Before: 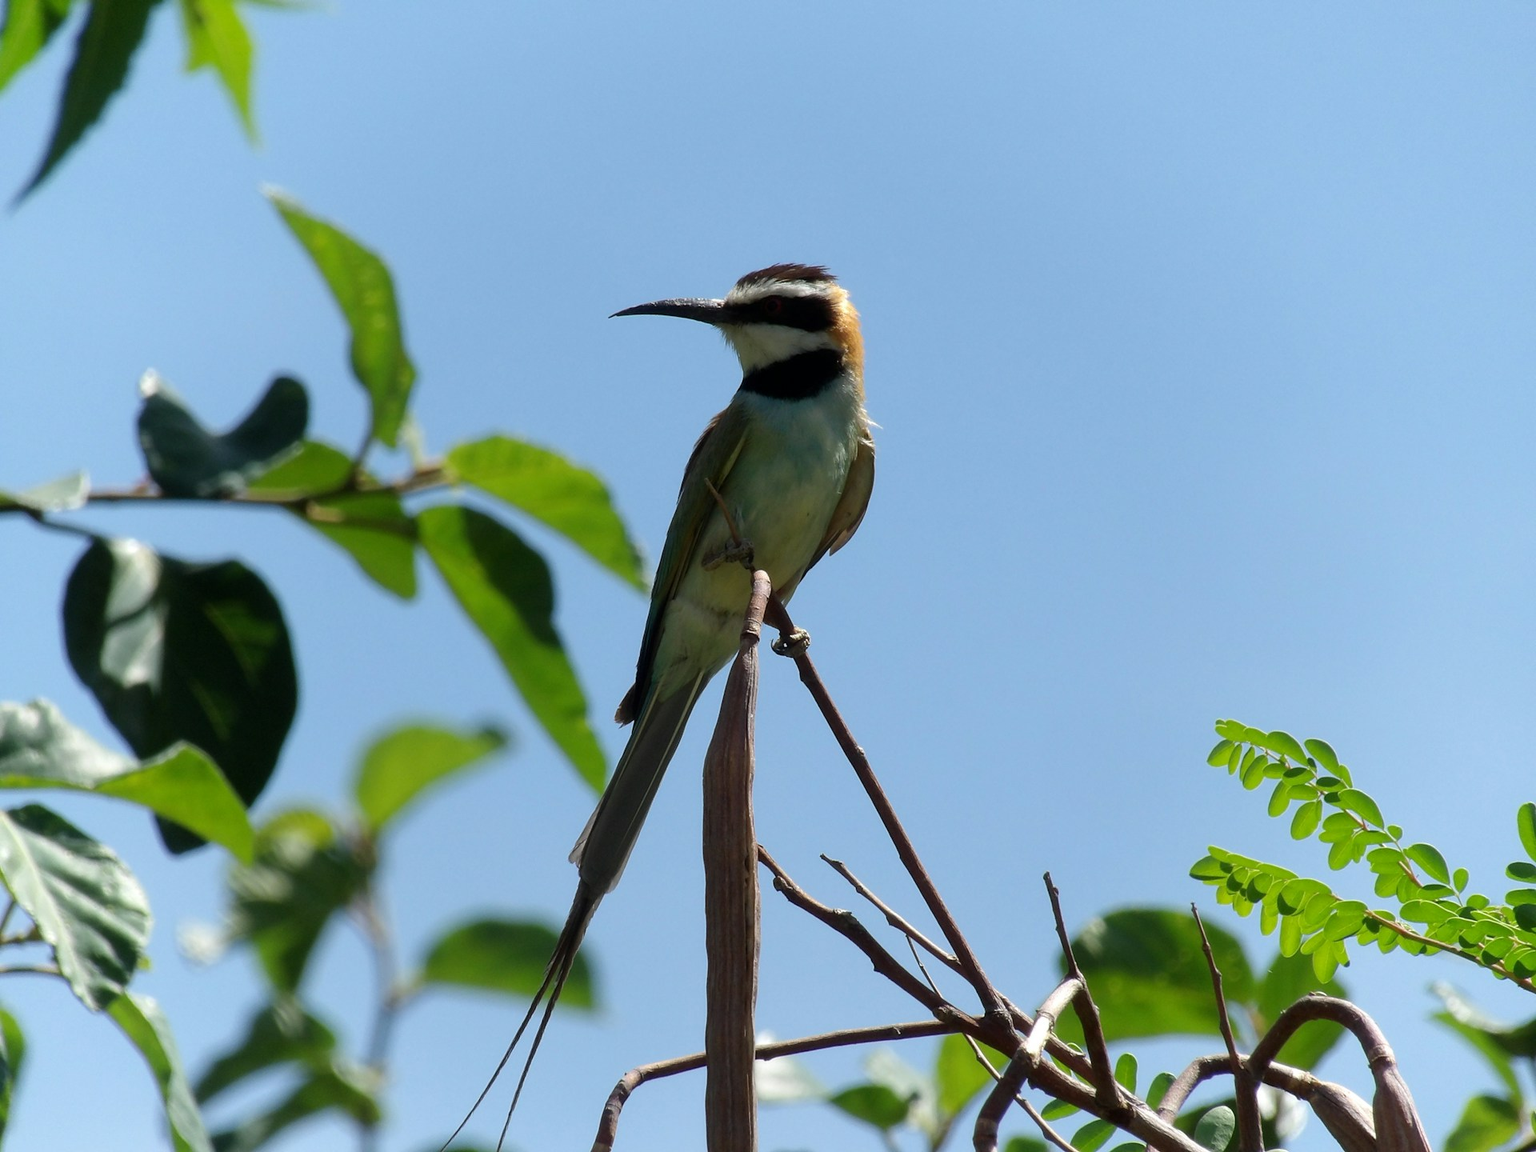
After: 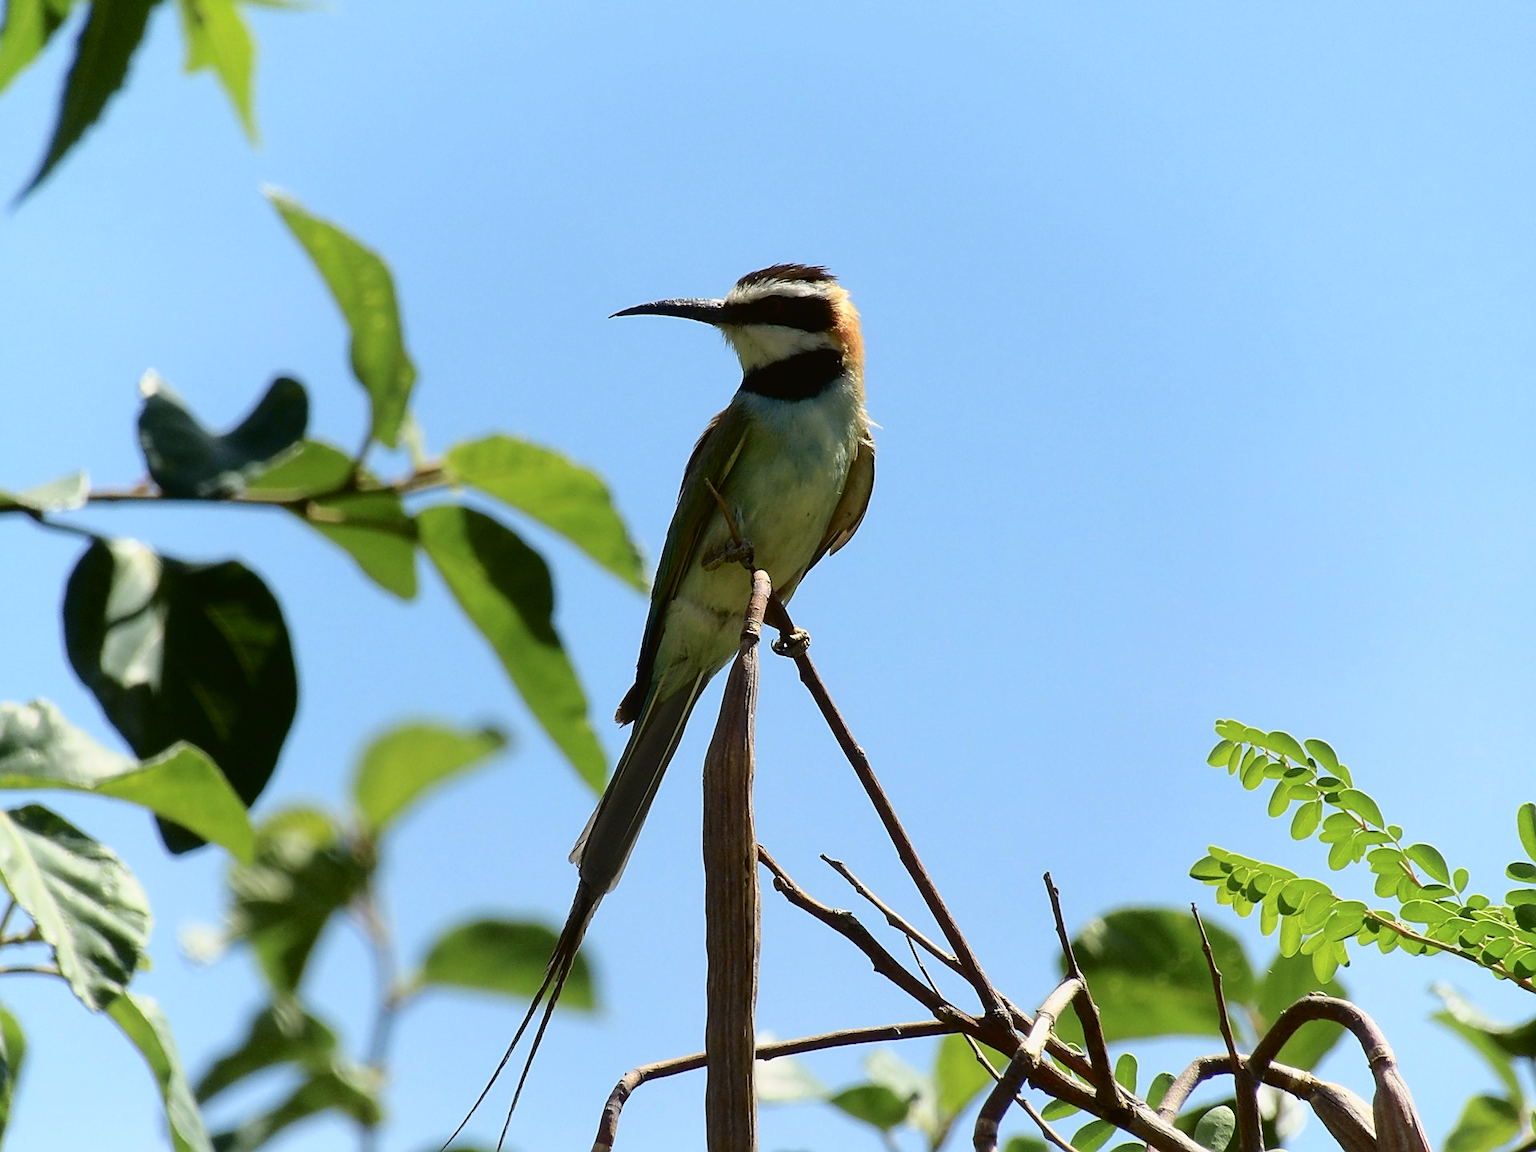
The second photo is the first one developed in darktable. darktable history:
sharpen: on, module defaults
tone curve: curves: ch0 [(0, 0.021) (0.049, 0.044) (0.152, 0.14) (0.328, 0.377) (0.473, 0.543) (0.663, 0.734) (0.84, 0.899) (1, 0.969)]; ch1 [(0, 0) (0.302, 0.331) (0.427, 0.433) (0.472, 0.47) (0.502, 0.503) (0.527, 0.524) (0.564, 0.591) (0.602, 0.632) (0.677, 0.701) (0.859, 0.885) (1, 1)]; ch2 [(0, 0) (0.33, 0.301) (0.447, 0.44) (0.487, 0.496) (0.502, 0.516) (0.535, 0.563) (0.565, 0.6) (0.618, 0.629) (1, 1)], color space Lab, independent channels, preserve colors none
